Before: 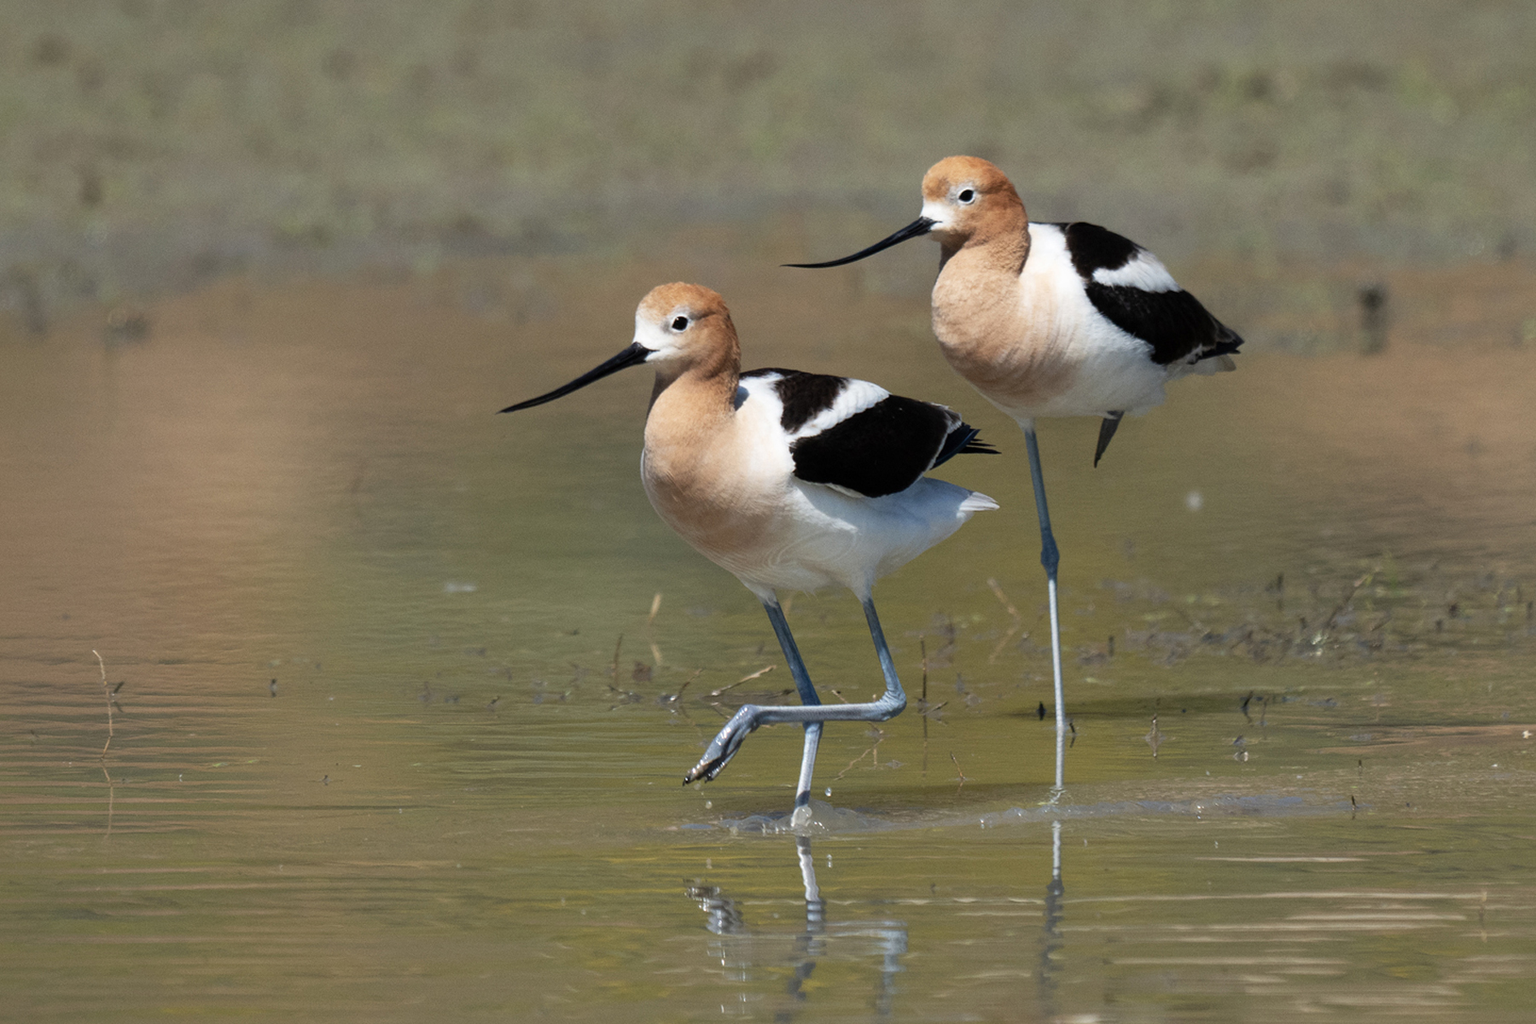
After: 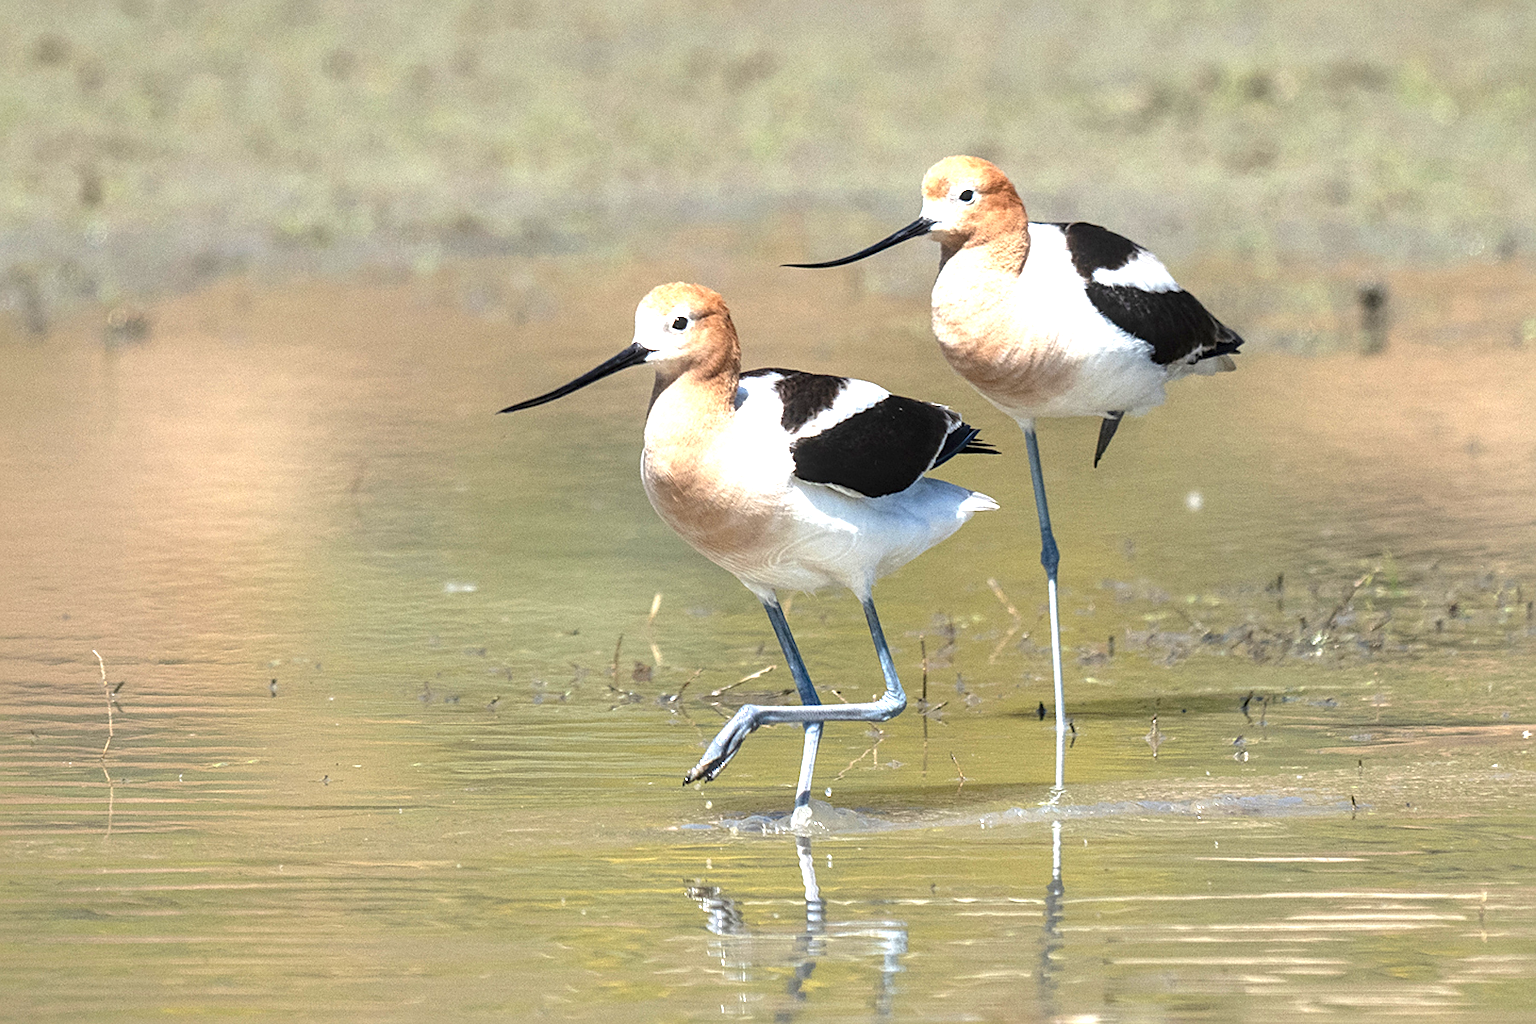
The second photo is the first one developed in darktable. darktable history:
sharpen: on, module defaults
exposure: black level correction 0, exposure 1.387 EV, compensate exposure bias true, compensate highlight preservation false
local contrast: on, module defaults
